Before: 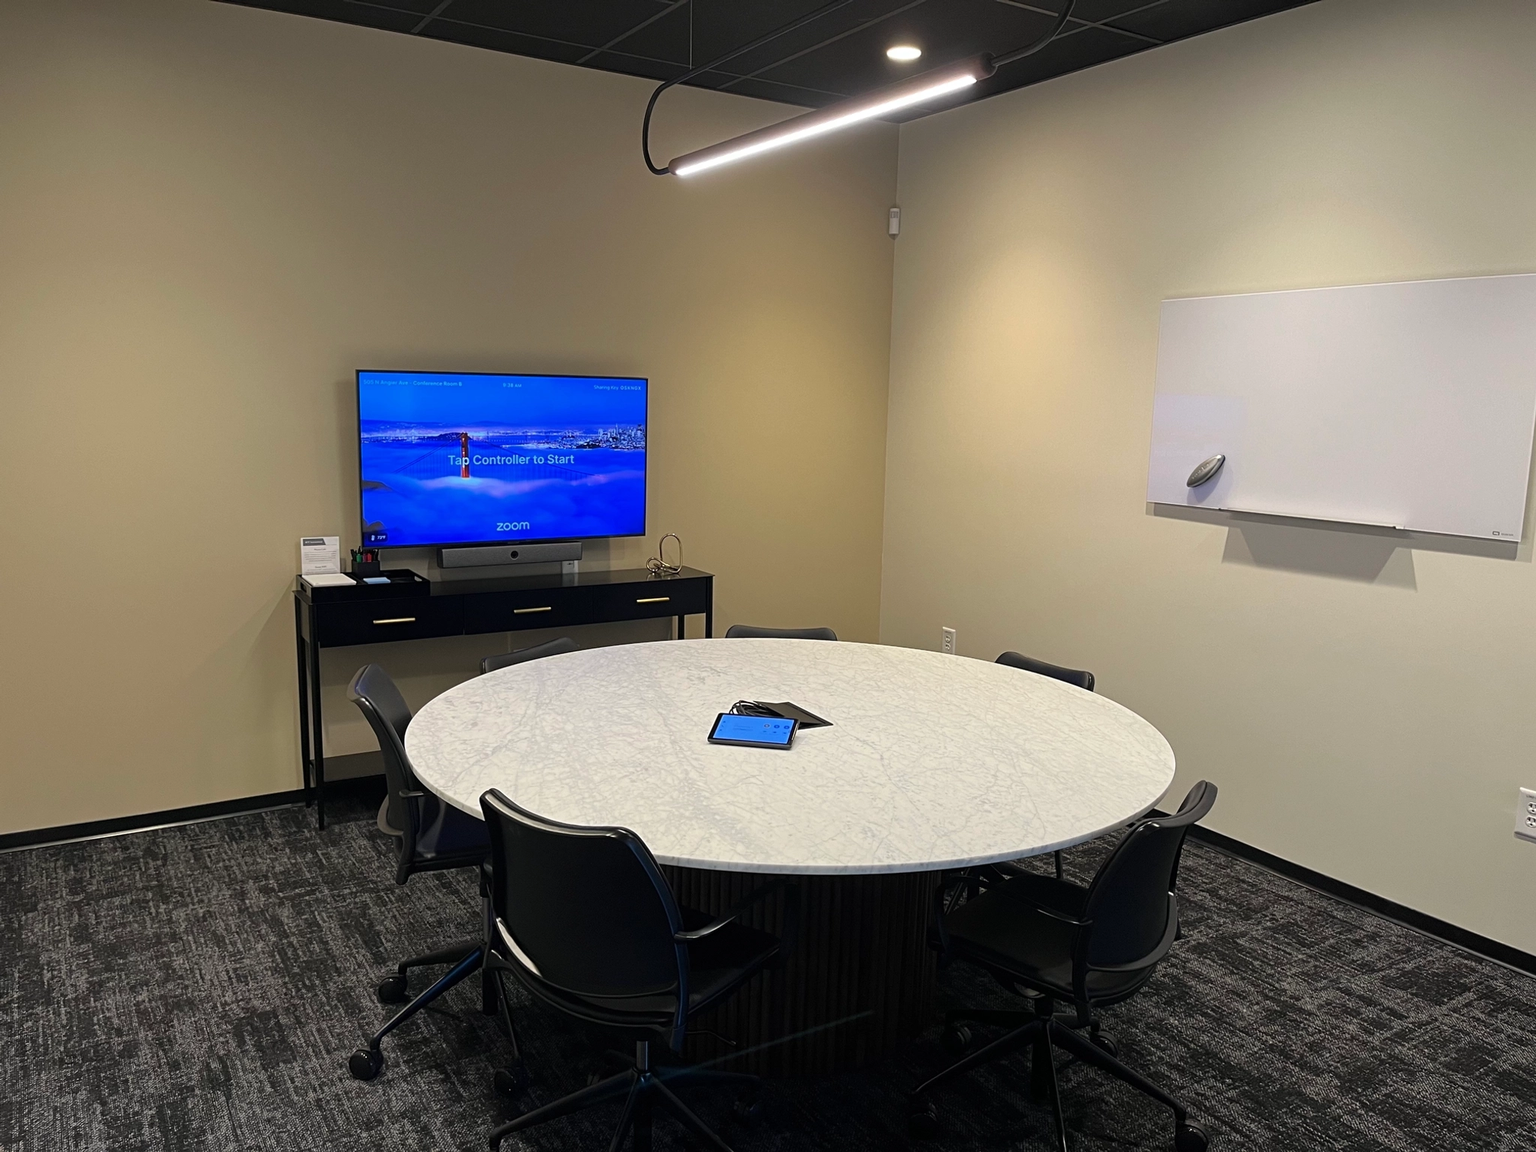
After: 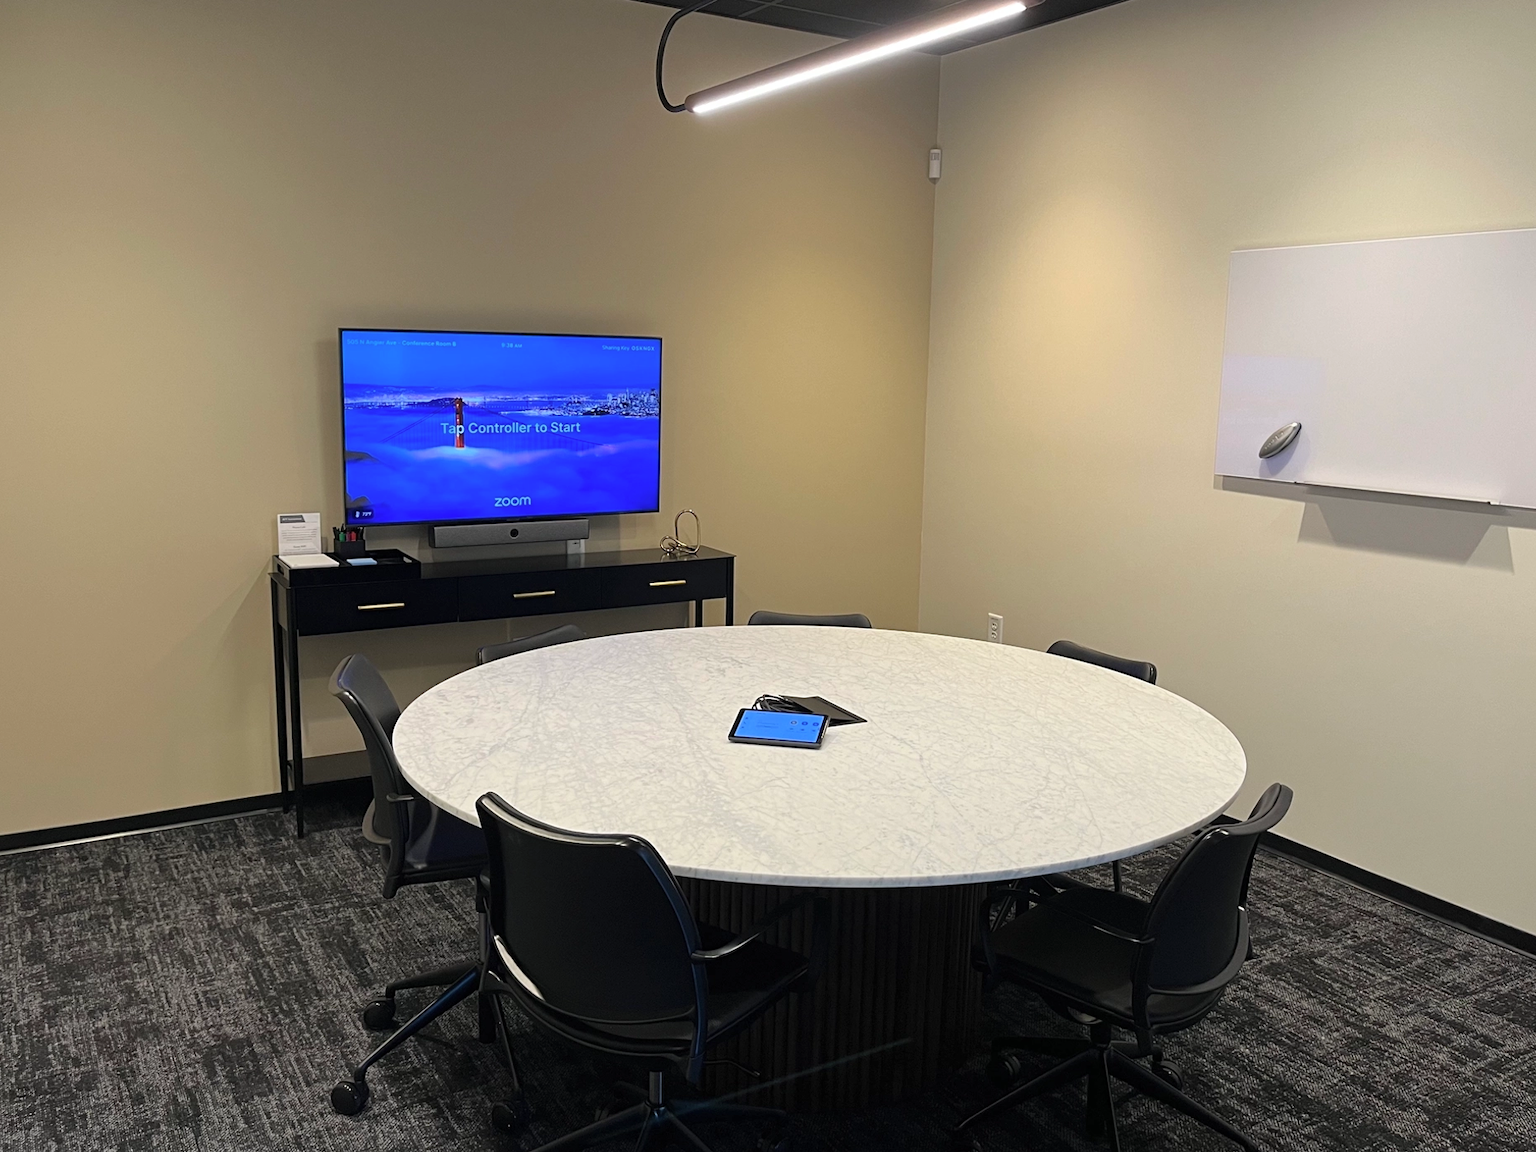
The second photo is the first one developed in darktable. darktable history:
contrast brightness saturation: contrast 0.05, brightness 0.06, saturation 0.01
crop: left 3.305%, top 6.436%, right 6.389%, bottom 3.258%
